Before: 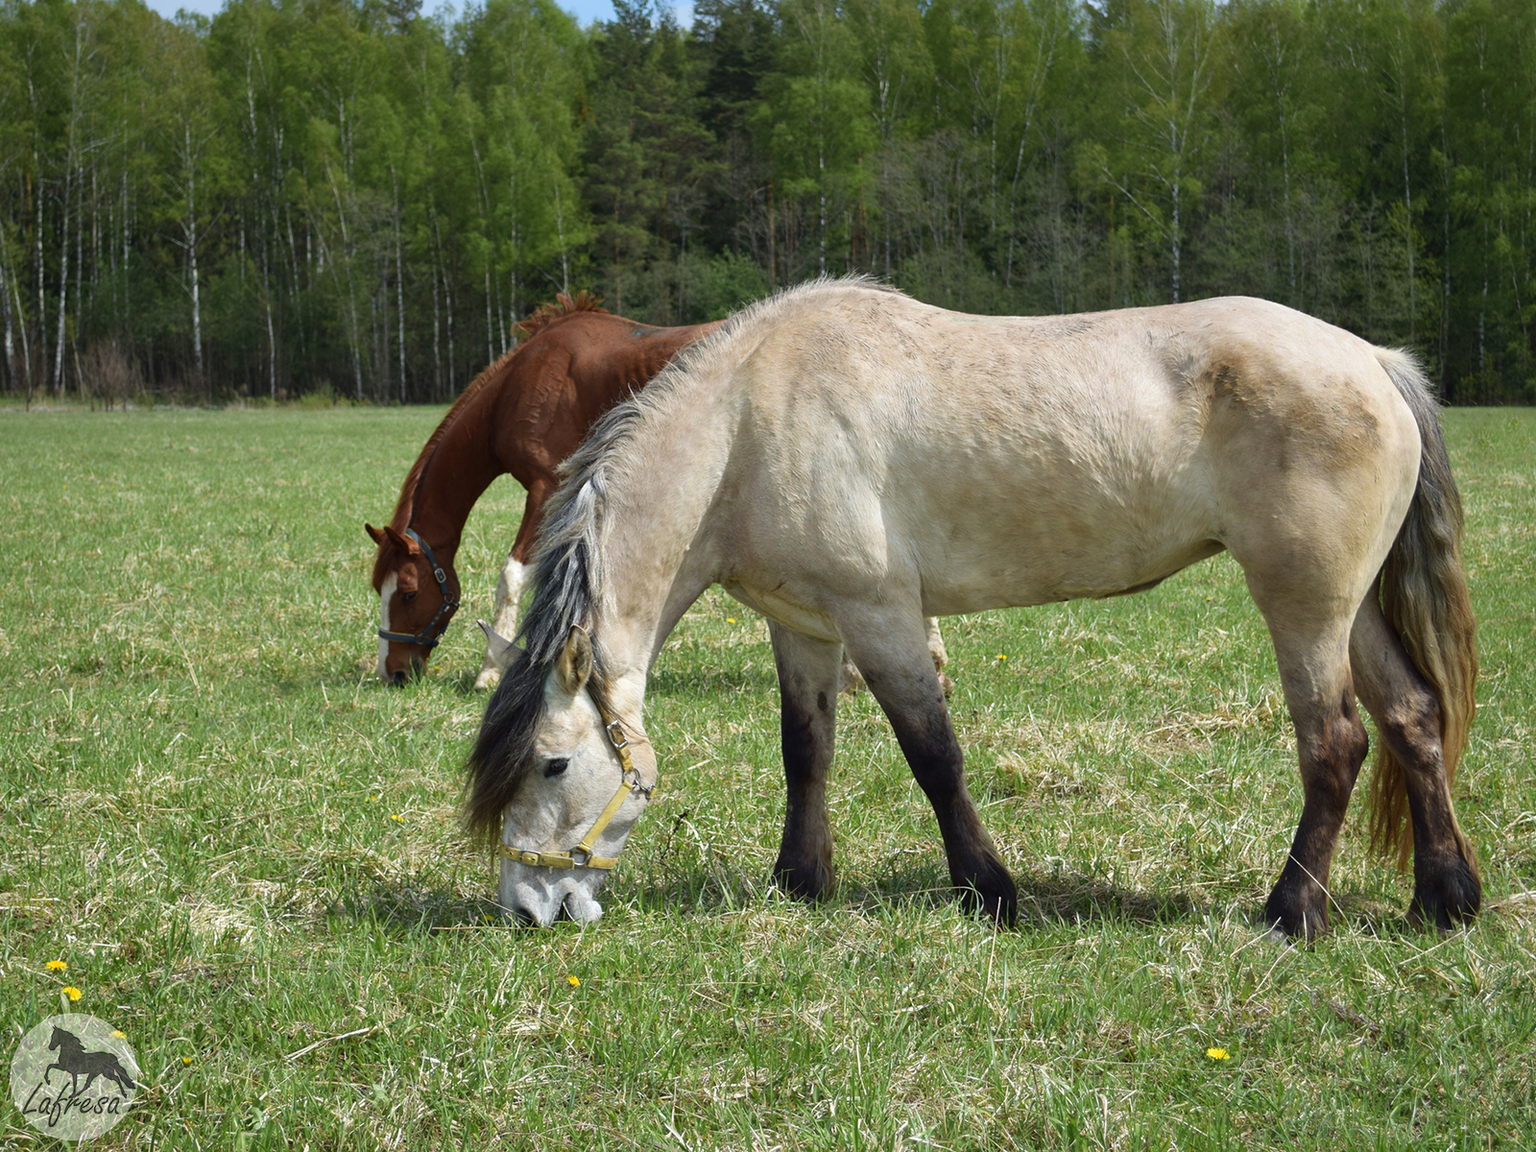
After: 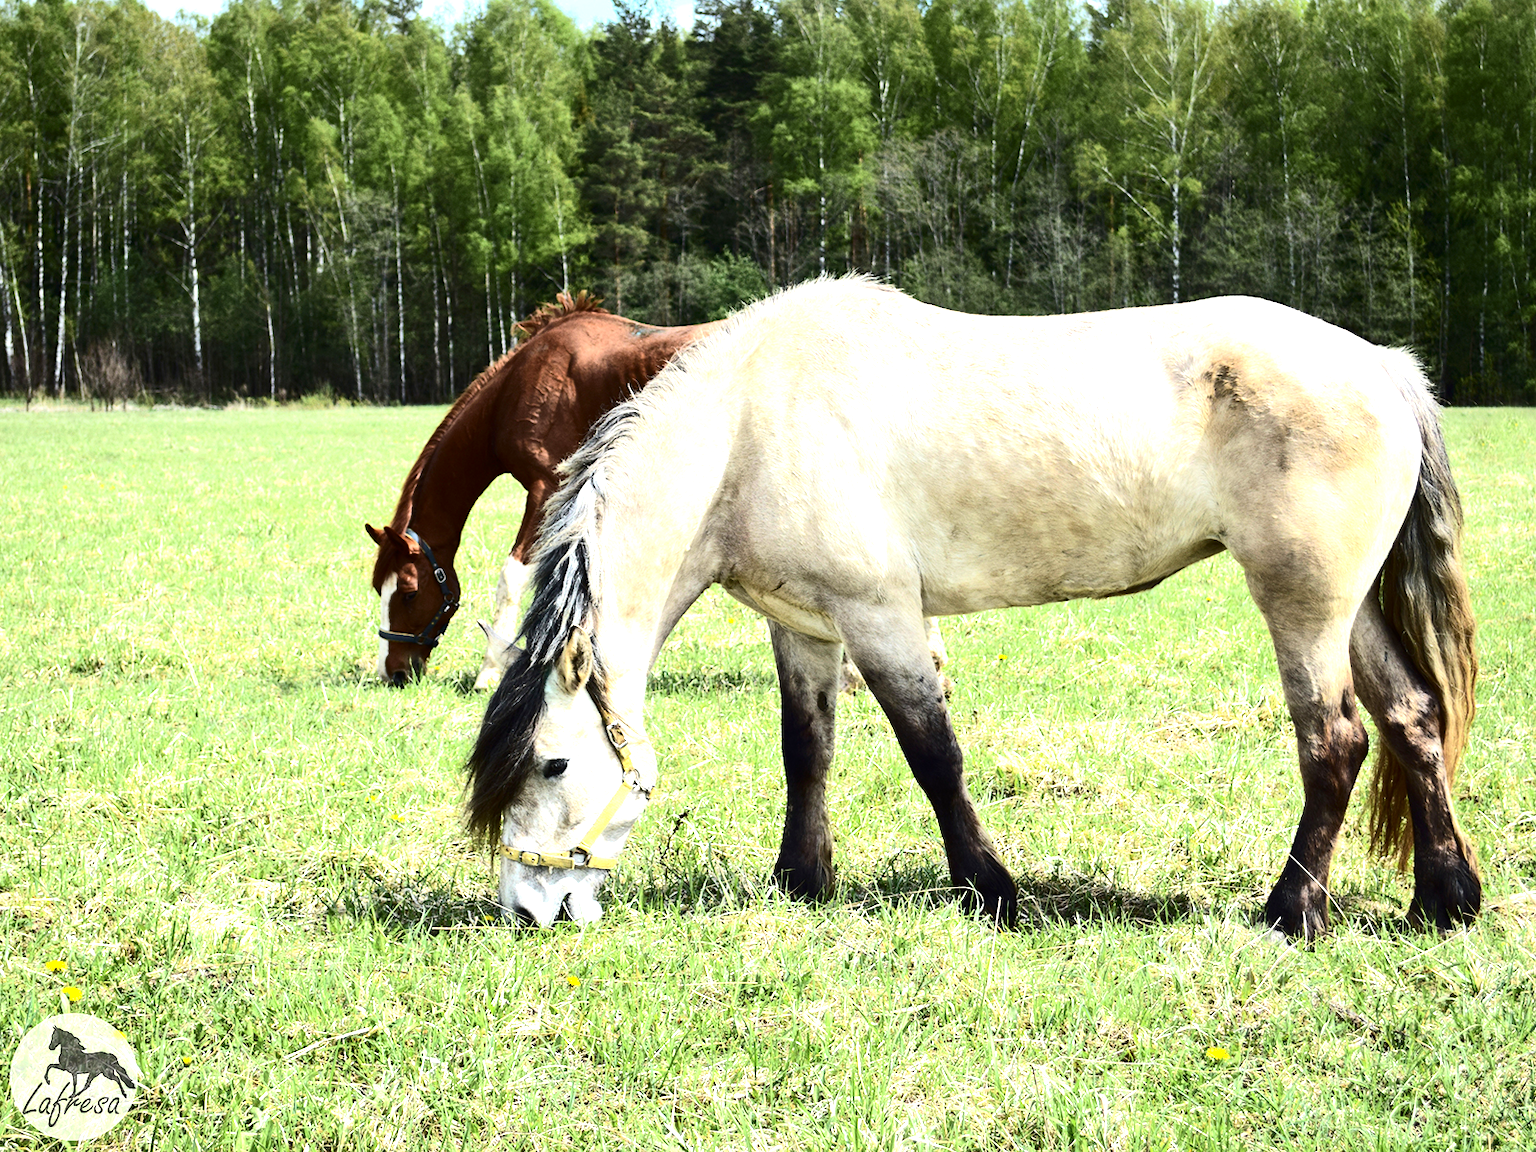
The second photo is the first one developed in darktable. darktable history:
exposure: exposure 0.95 EV, compensate highlight preservation false
tone equalizer: -8 EV -0.75 EV, -7 EV -0.7 EV, -6 EV -0.6 EV, -5 EV -0.4 EV, -3 EV 0.4 EV, -2 EV 0.6 EV, -1 EV 0.7 EV, +0 EV 0.75 EV, edges refinement/feathering 500, mask exposure compensation -1.57 EV, preserve details no
contrast brightness saturation: contrast 0.28
